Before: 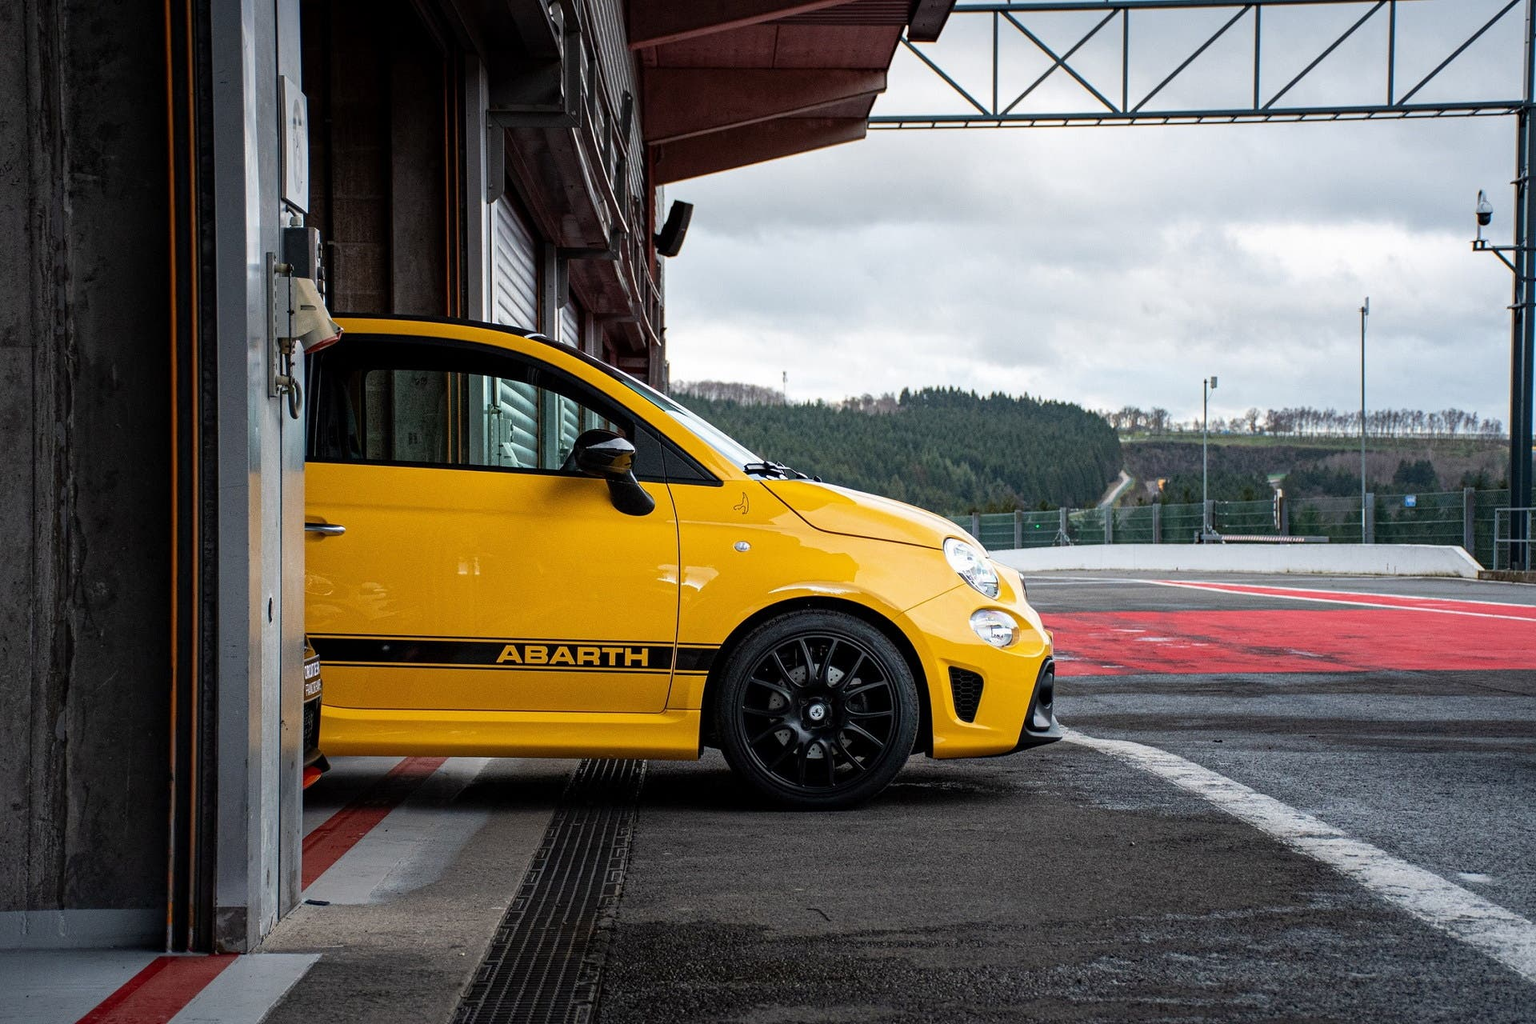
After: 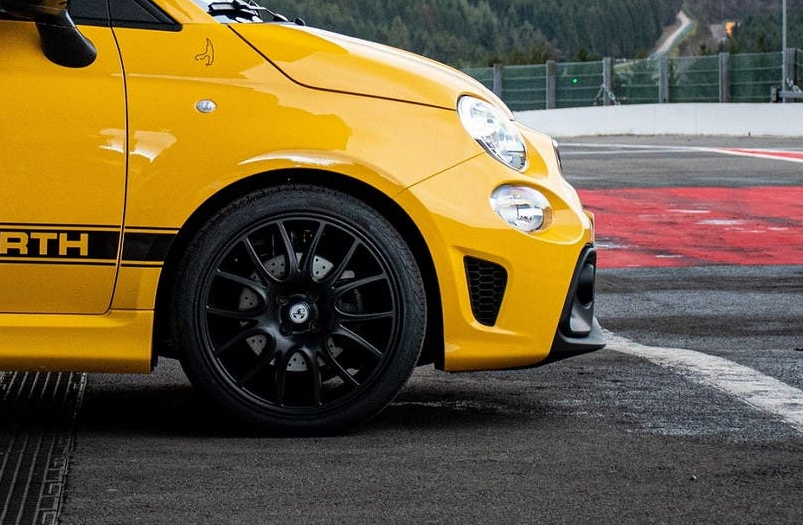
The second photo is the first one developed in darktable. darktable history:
exposure: compensate highlight preservation false
crop: left 37.621%, top 45.104%, right 20.536%, bottom 13.862%
